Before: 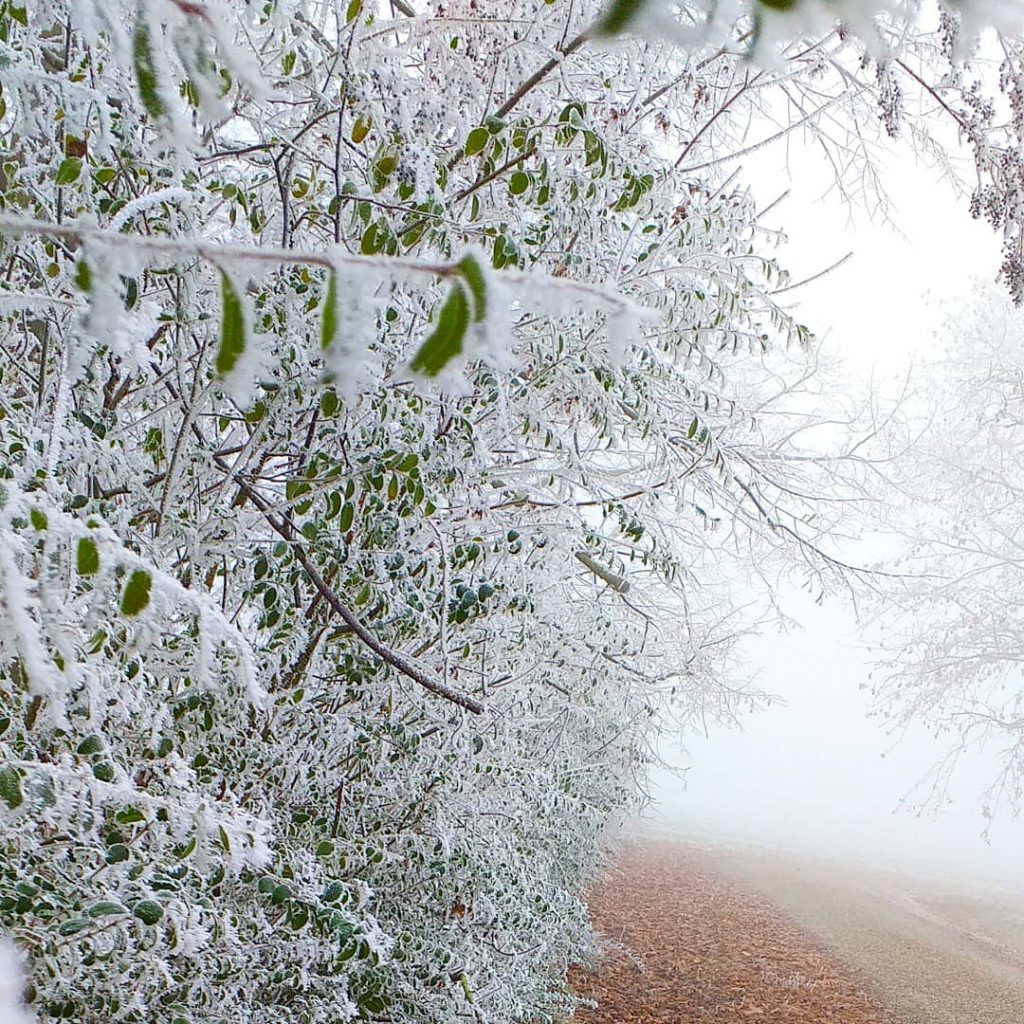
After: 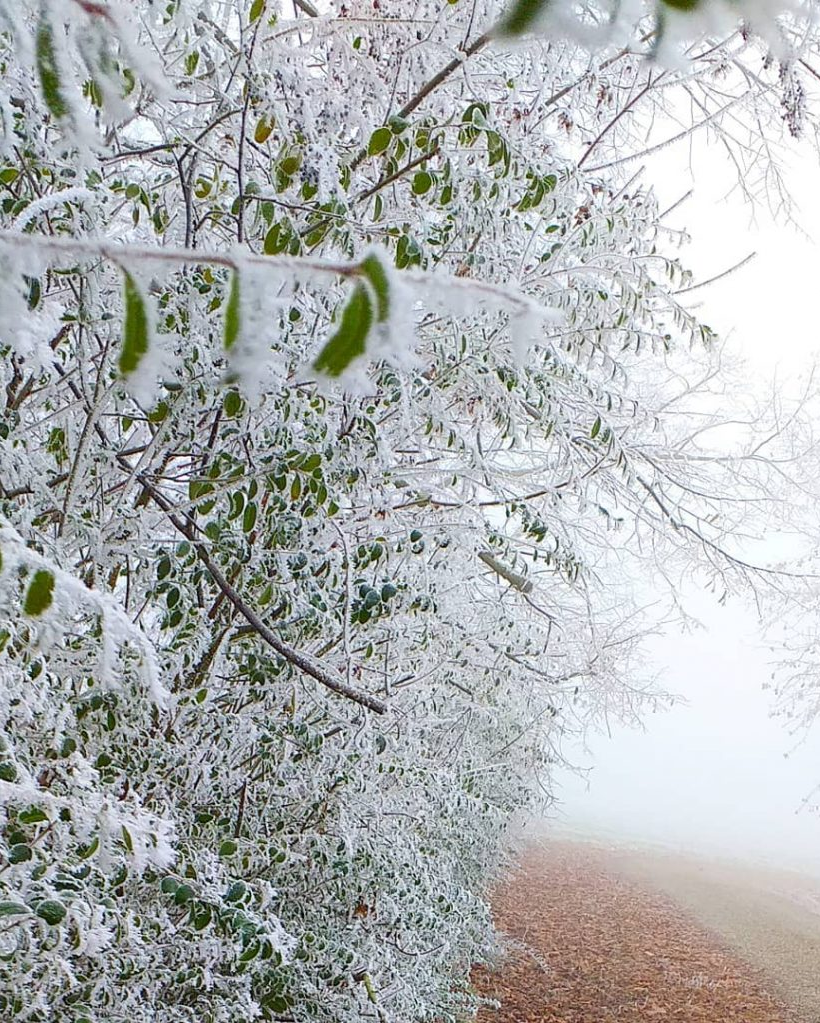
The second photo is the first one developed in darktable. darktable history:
crop and rotate: left 9.549%, right 10.292%
